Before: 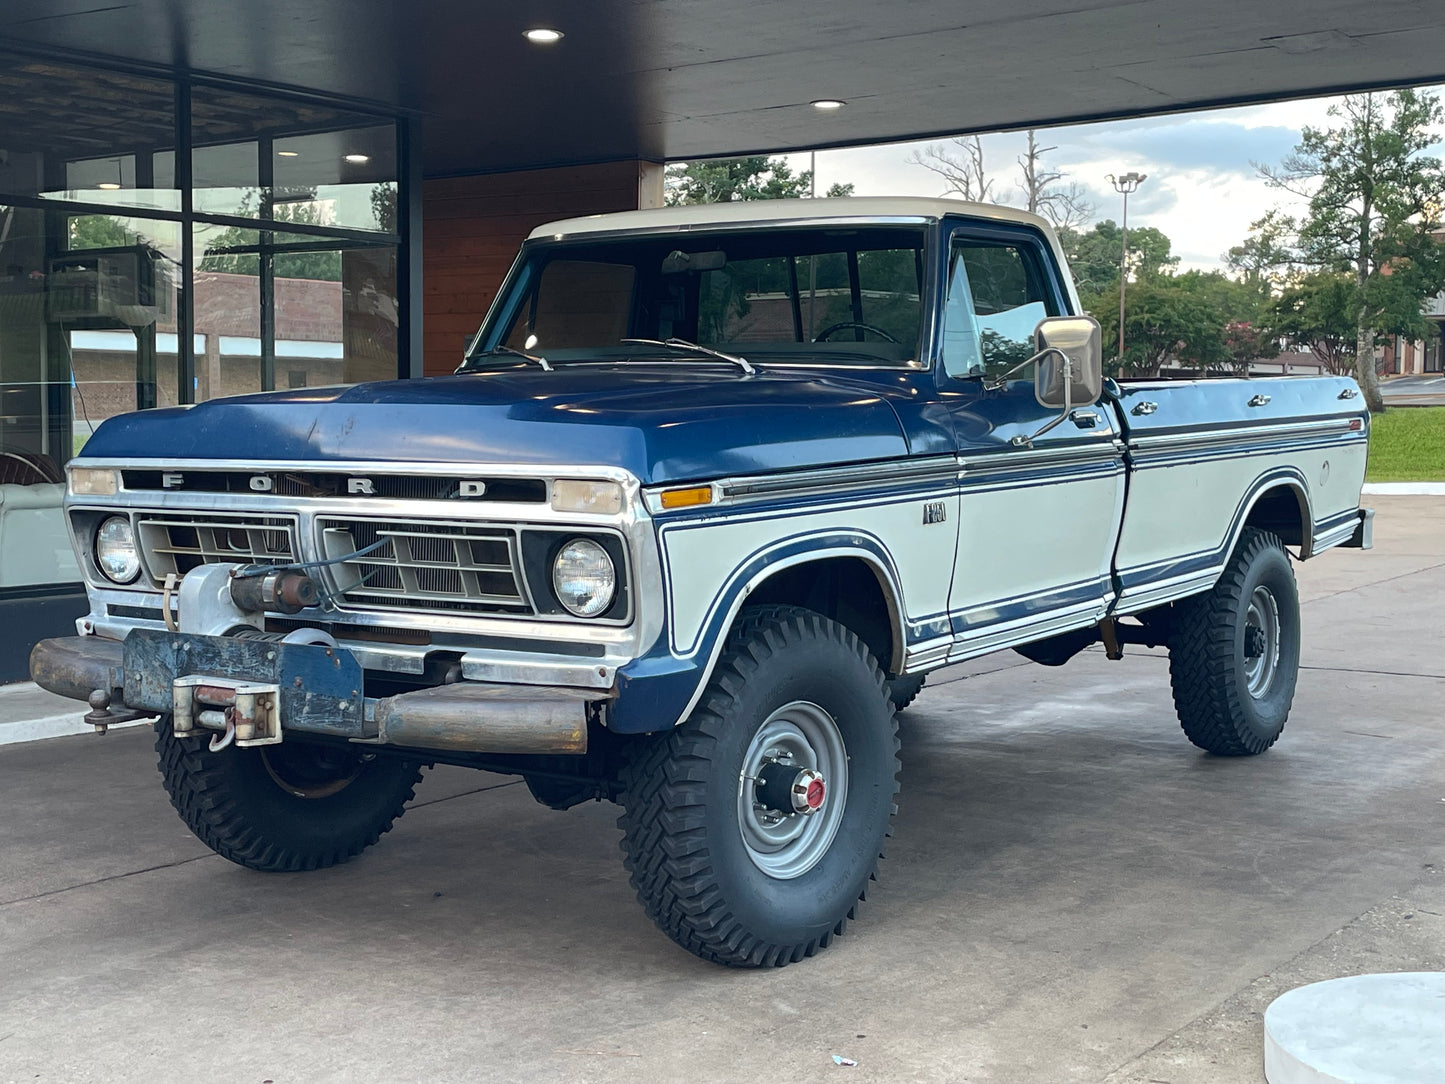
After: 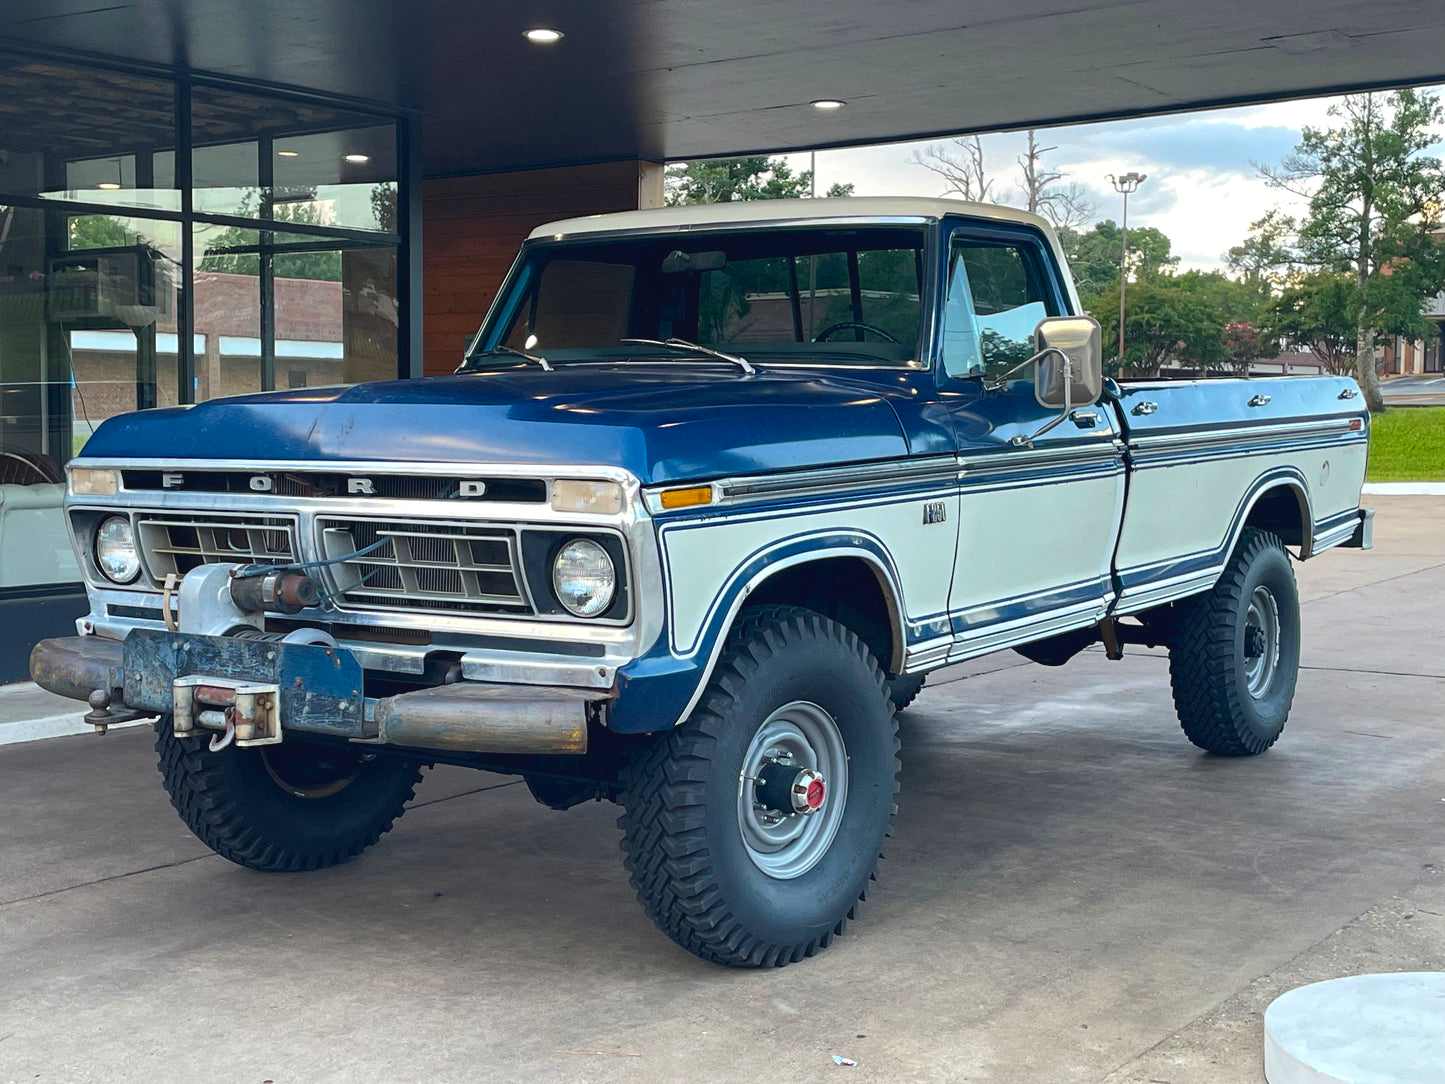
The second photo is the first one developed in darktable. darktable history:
color balance rgb: global offset › luminance 0.486%, white fulcrum 0.997 EV, perceptual saturation grading › global saturation 31.238%
exposure: black level correction 0.004, exposure 0.016 EV, compensate highlight preservation false
